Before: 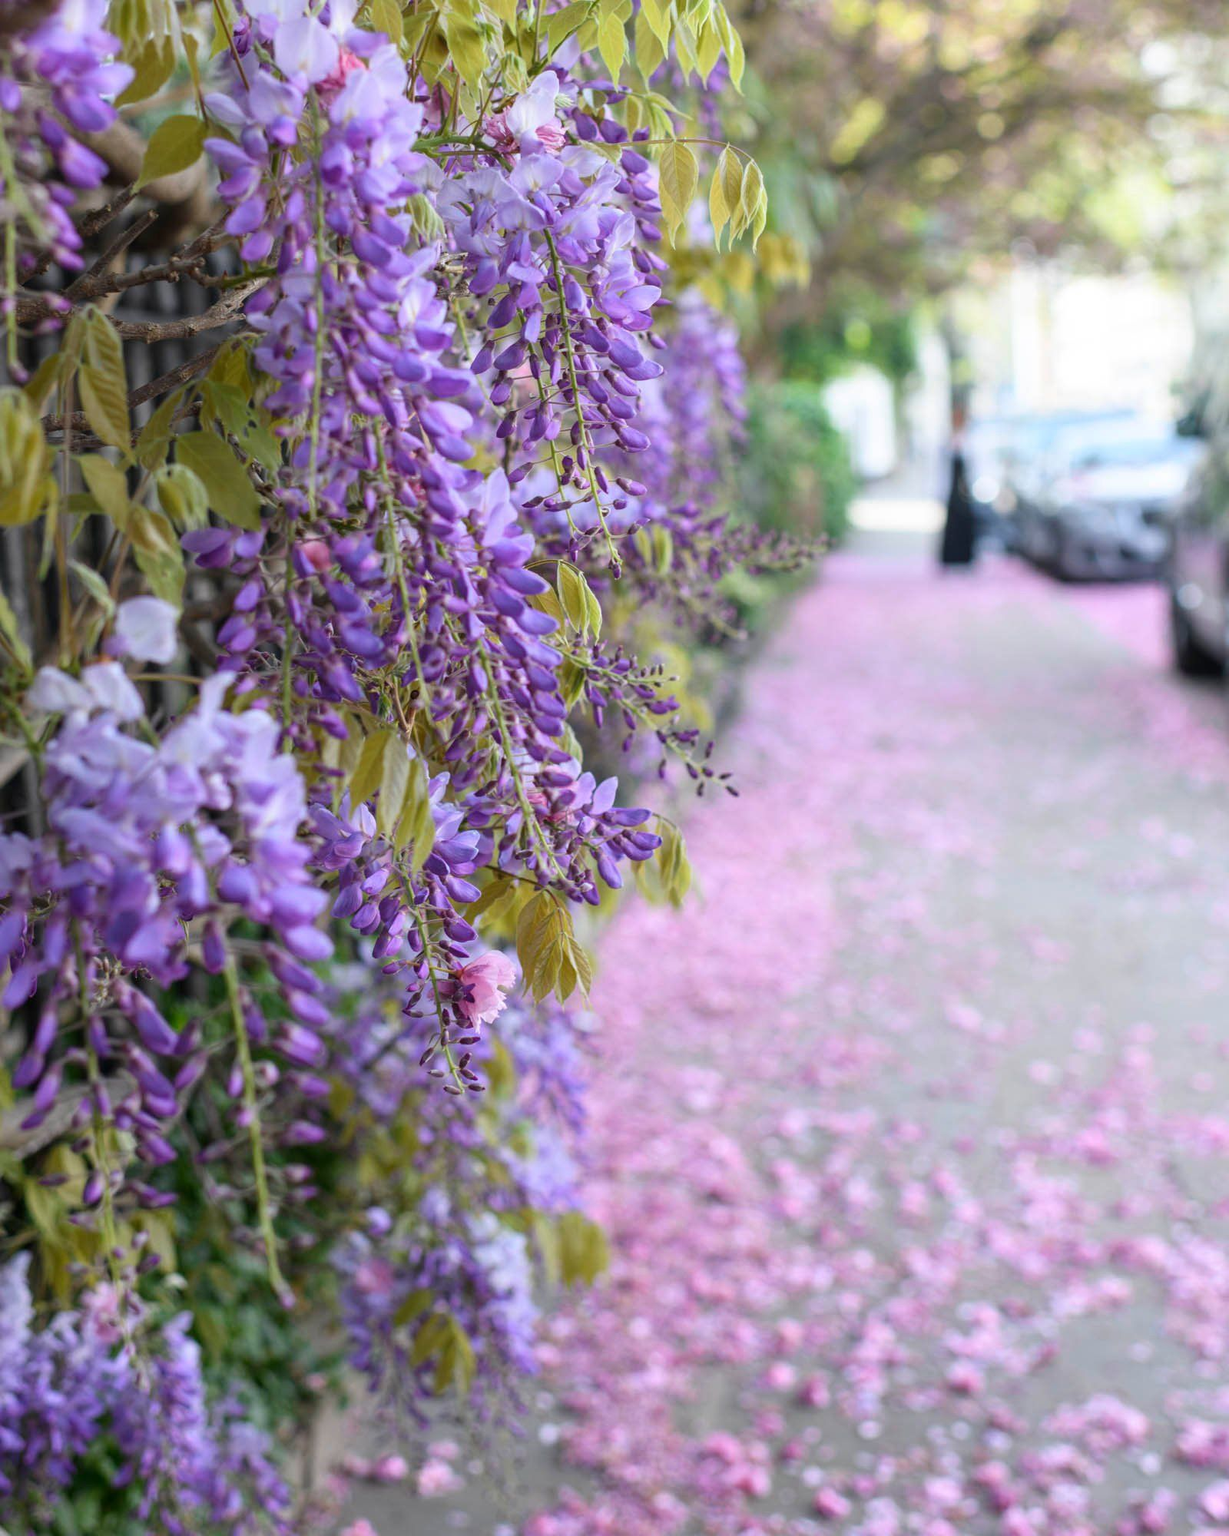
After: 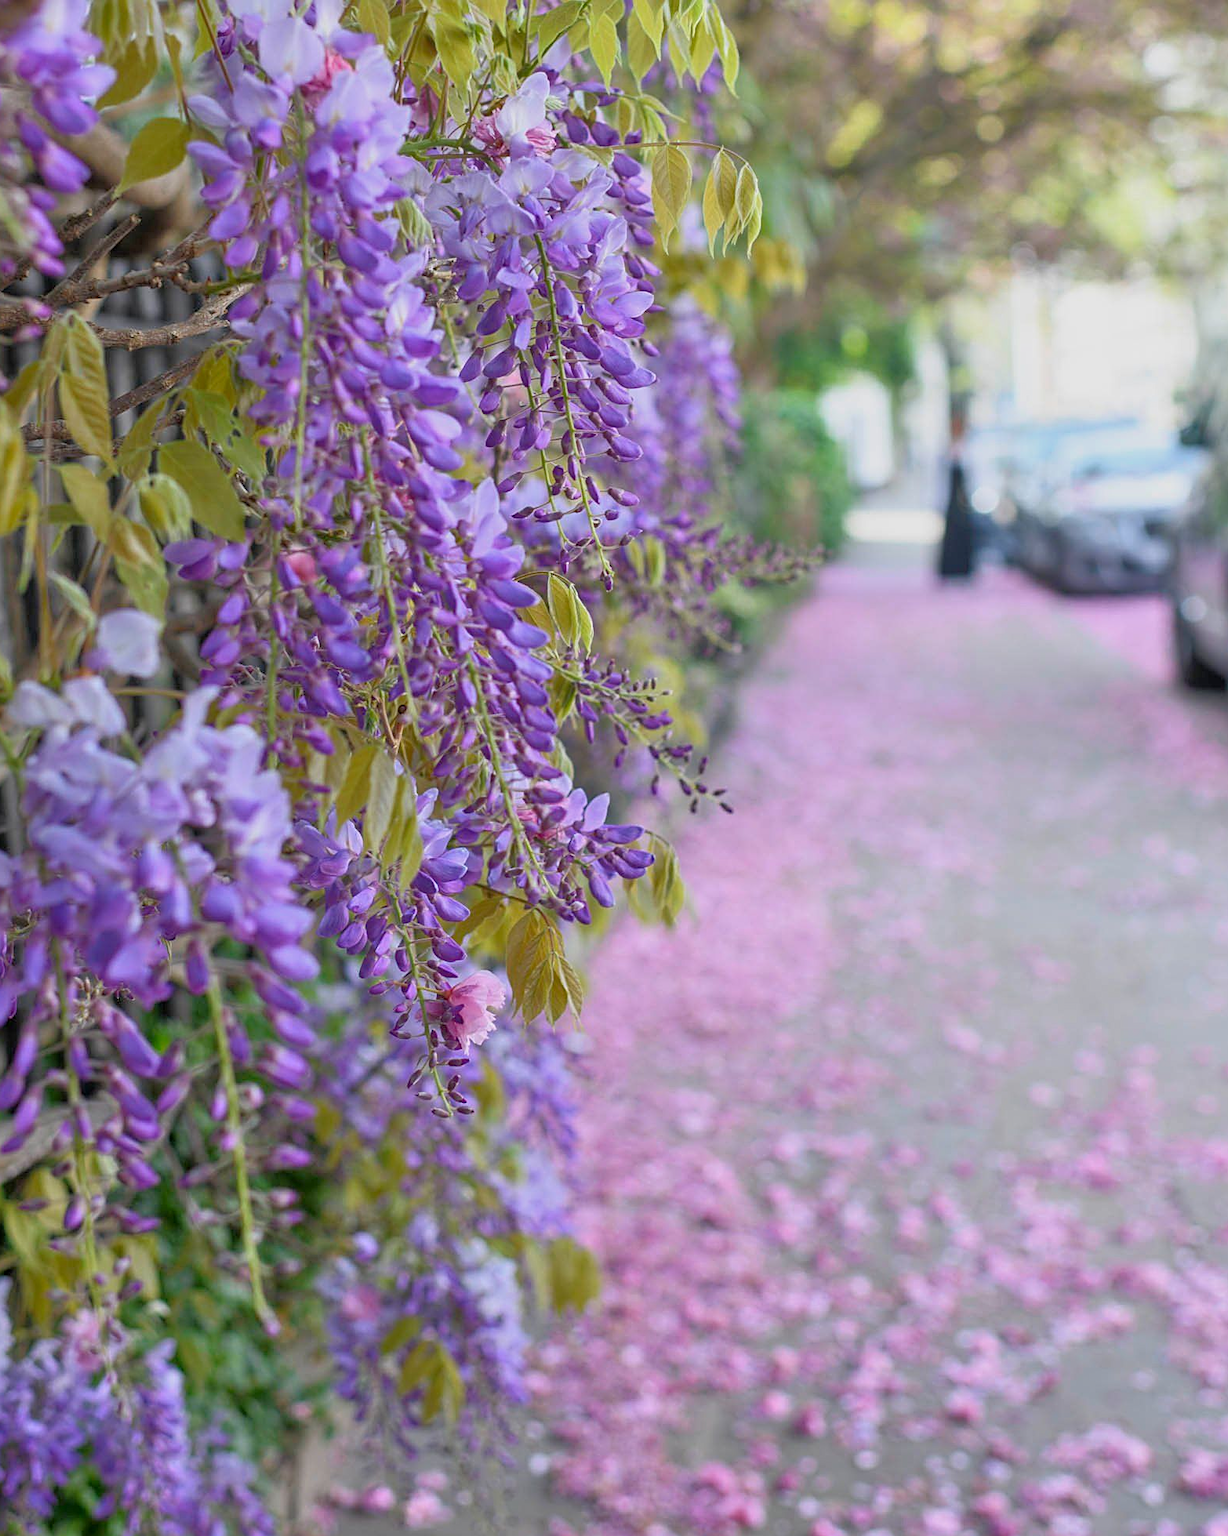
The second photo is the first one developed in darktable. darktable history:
sharpen: on, module defaults
tone equalizer: -7 EV 0.158 EV, -6 EV 0.594 EV, -5 EV 1.15 EV, -4 EV 1.32 EV, -3 EV 1.15 EV, -2 EV 0.6 EV, -1 EV 0.164 EV
crop: left 1.73%, right 0.281%, bottom 2.005%
shadows and highlights: radius 121.87, shadows 21.58, white point adjustment -9.62, highlights -14.32, soften with gaussian
